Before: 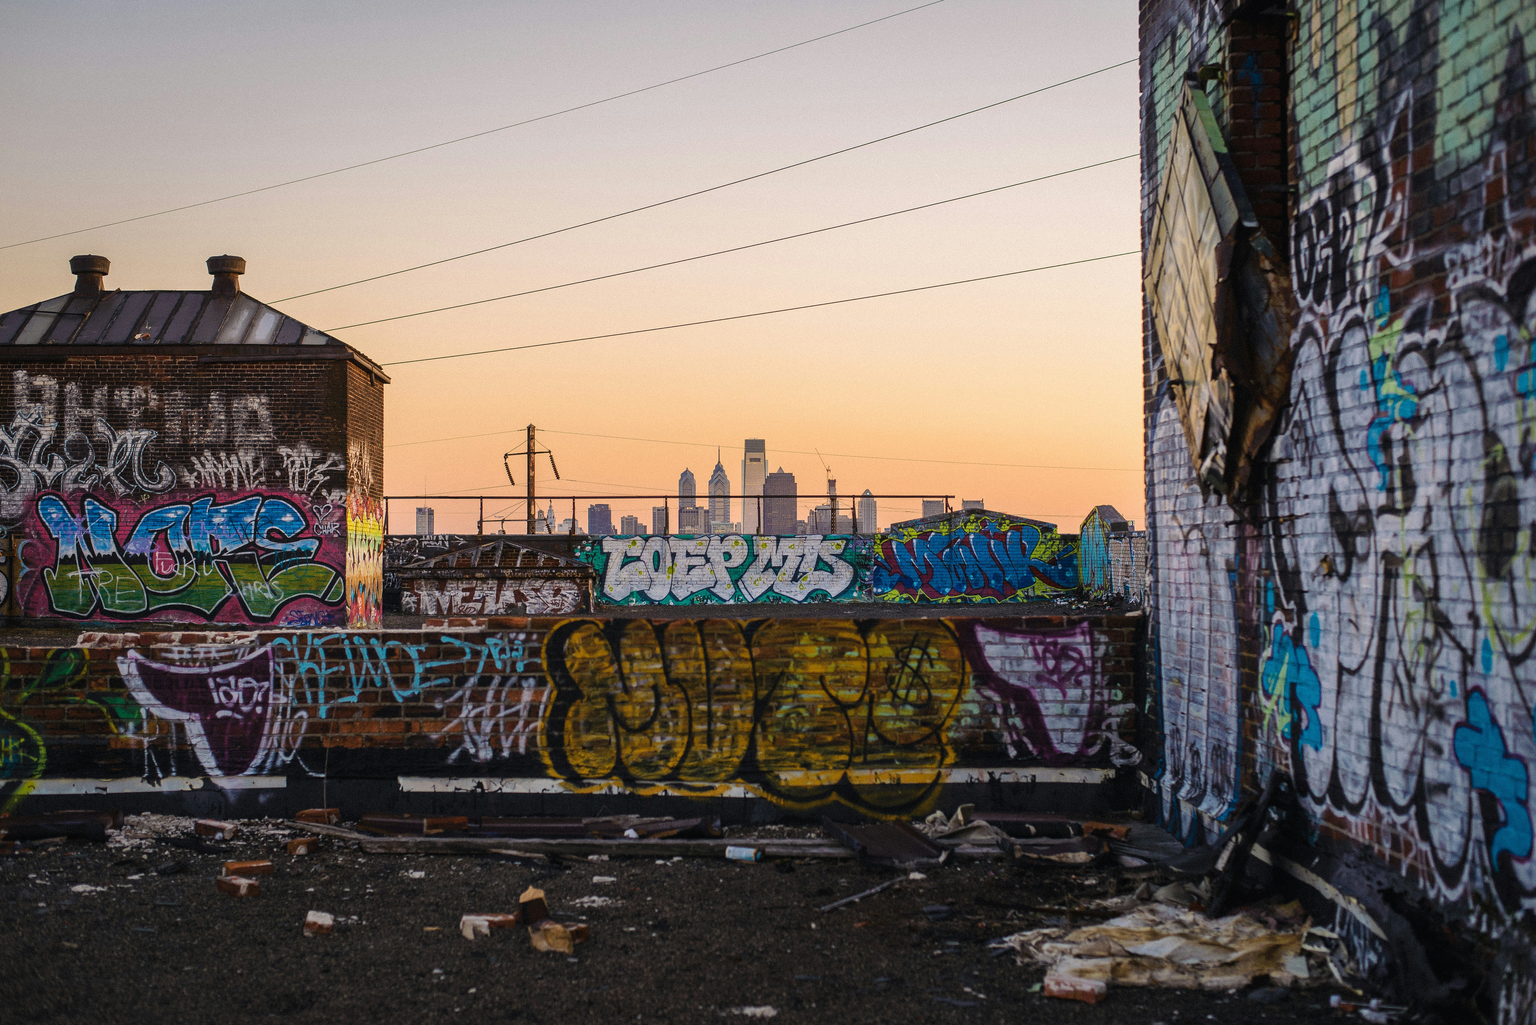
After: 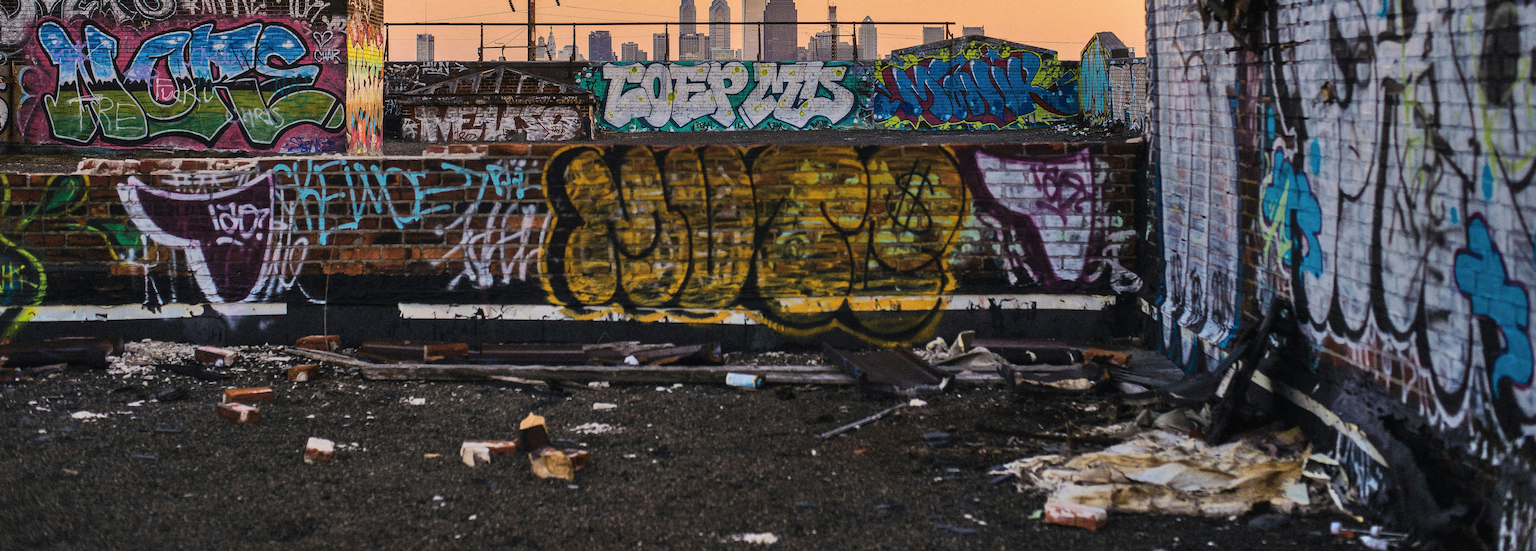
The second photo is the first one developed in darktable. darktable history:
levels: levels [0, 0.51, 1]
crop and rotate: top 46.237%
shadows and highlights: radius 264.75, soften with gaussian
